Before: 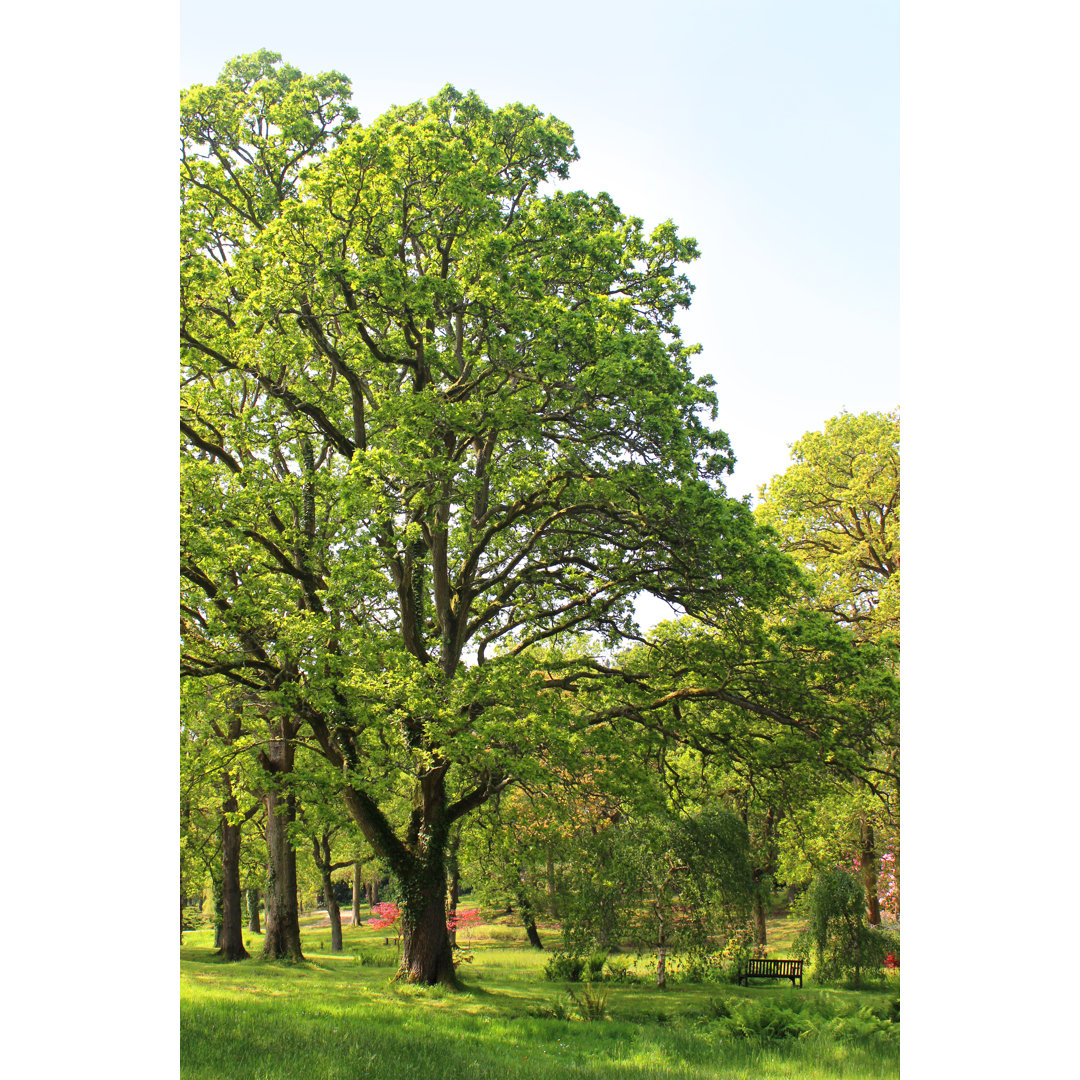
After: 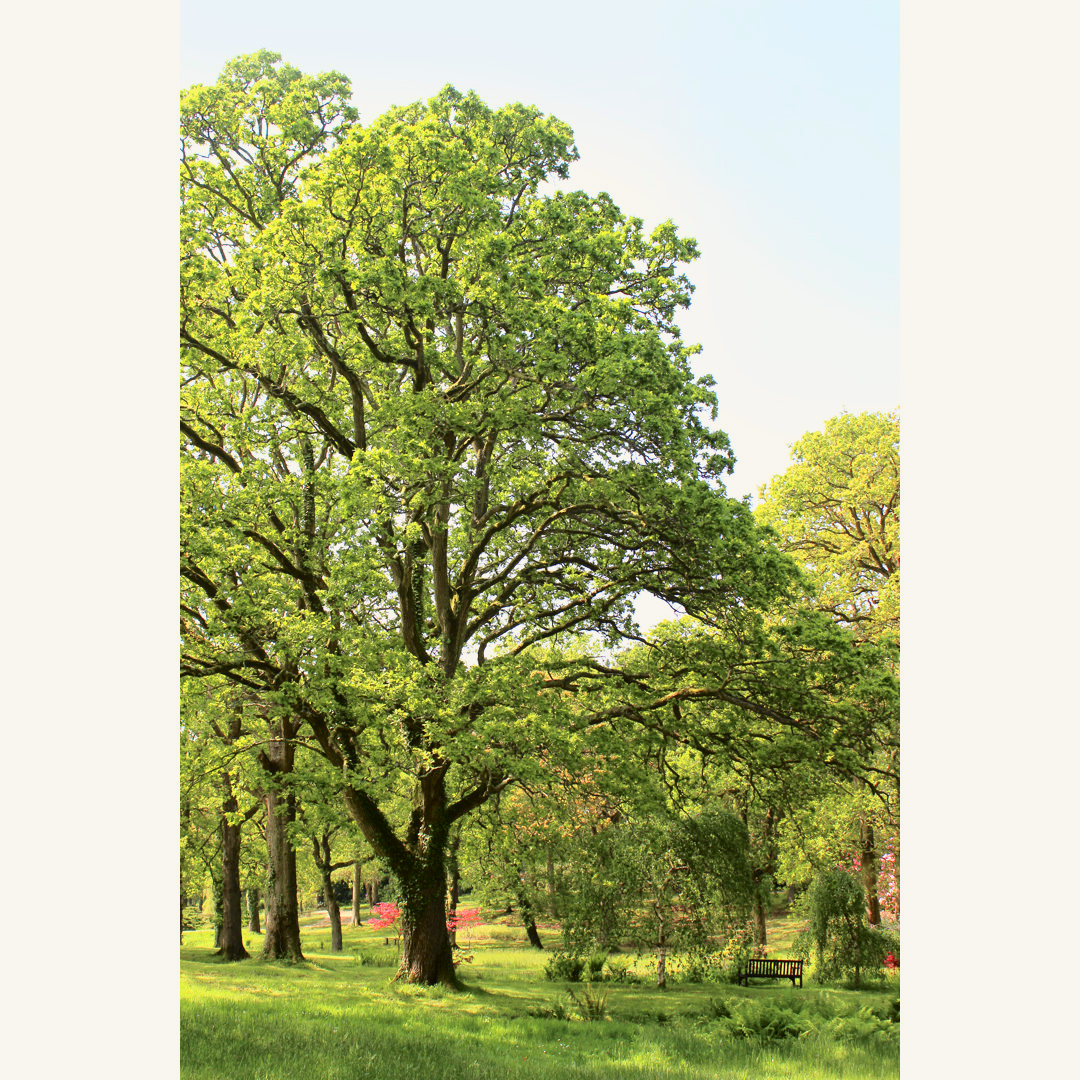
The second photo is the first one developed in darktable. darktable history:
tone curve: curves: ch0 [(0, 0.021) (0.049, 0.044) (0.152, 0.14) (0.328, 0.377) (0.473, 0.543) (0.641, 0.705) (0.85, 0.894) (1, 0.969)]; ch1 [(0, 0) (0.302, 0.331) (0.427, 0.433) (0.472, 0.47) (0.502, 0.503) (0.527, 0.521) (0.564, 0.58) (0.614, 0.626) (0.677, 0.701) (0.859, 0.885) (1, 1)]; ch2 [(0, 0) (0.33, 0.301) (0.447, 0.44) (0.487, 0.496) (0.502, 0.516) (0.535, 0.563) (0.565, 0.593) (0.618, 0.628) (1, 1)], color space Lab, independent channels, preserve colors none
